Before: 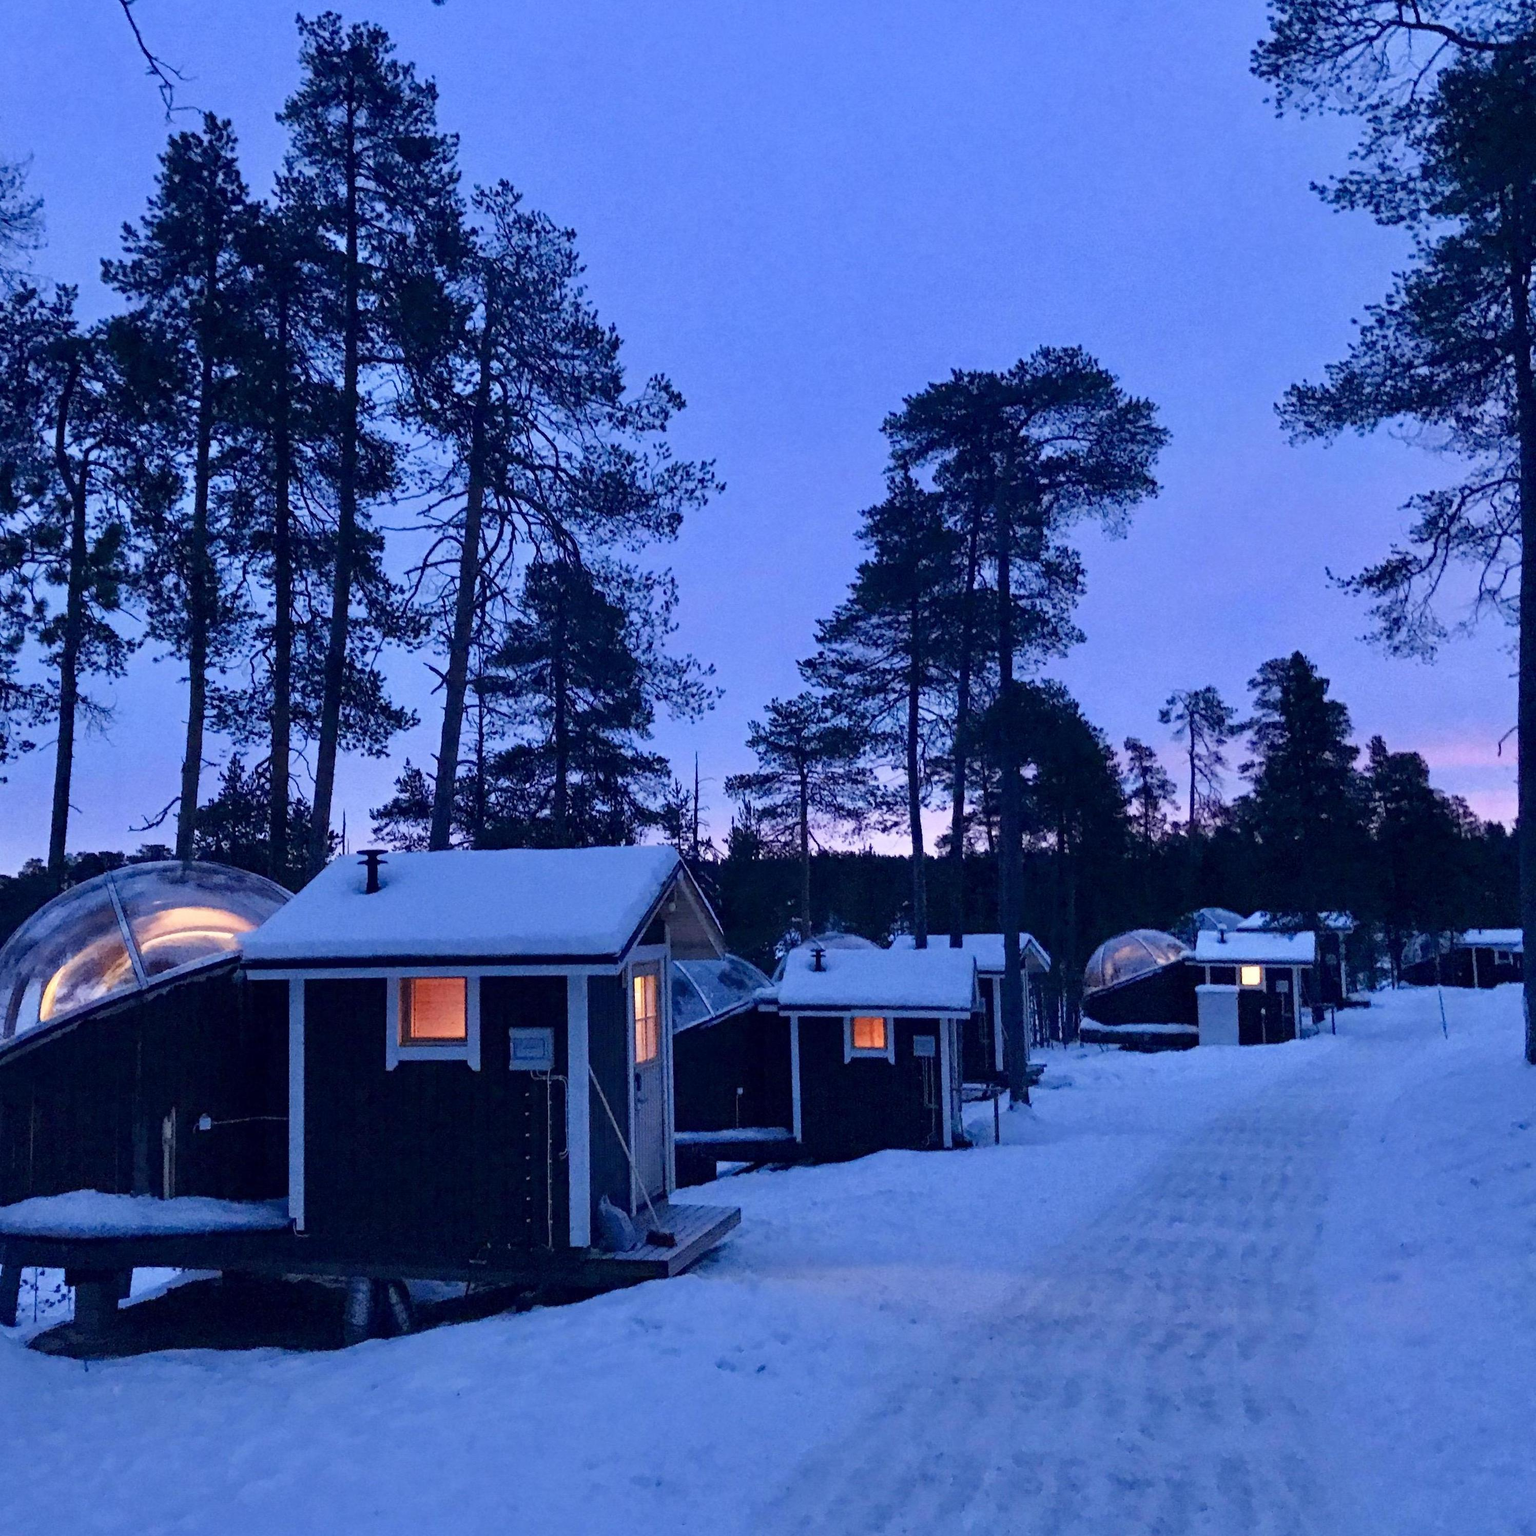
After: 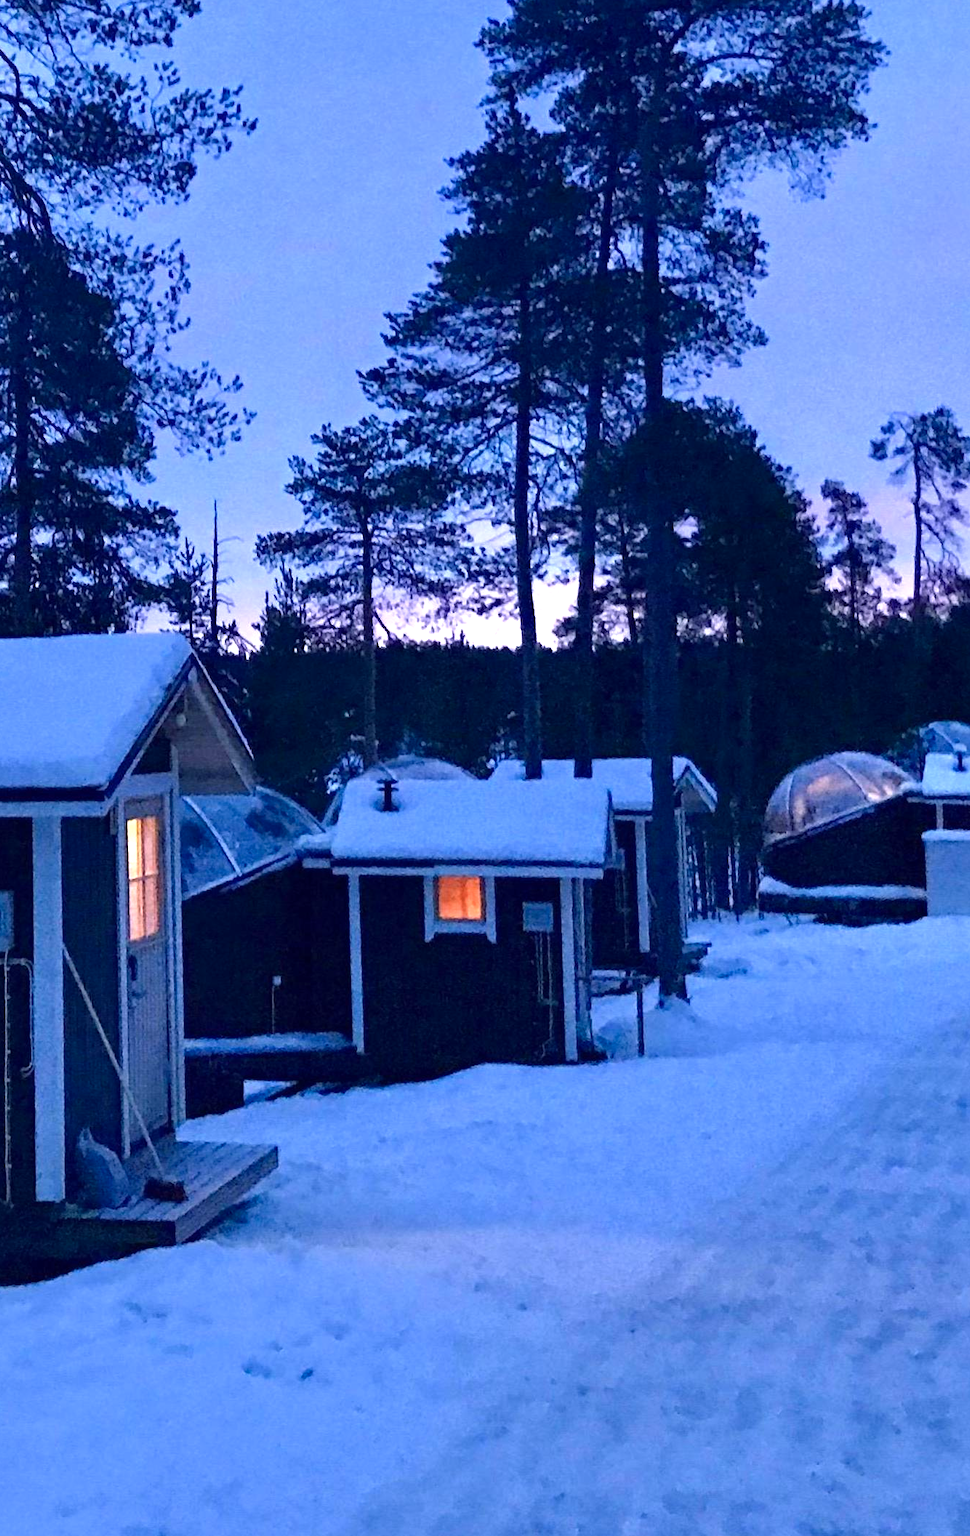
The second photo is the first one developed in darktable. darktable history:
crop: left 35.467%, top 25.983%, right 19.897%, bottom 3.398%
color balance rgb: shadows lift › luminance -7.312%, shadows lift › chroma 2.227%, shadows lift › hue 201.99°, perceptual saturation grading › global saturation 0.527%, perceptual brilliance grading › global brilliance 18.658%
